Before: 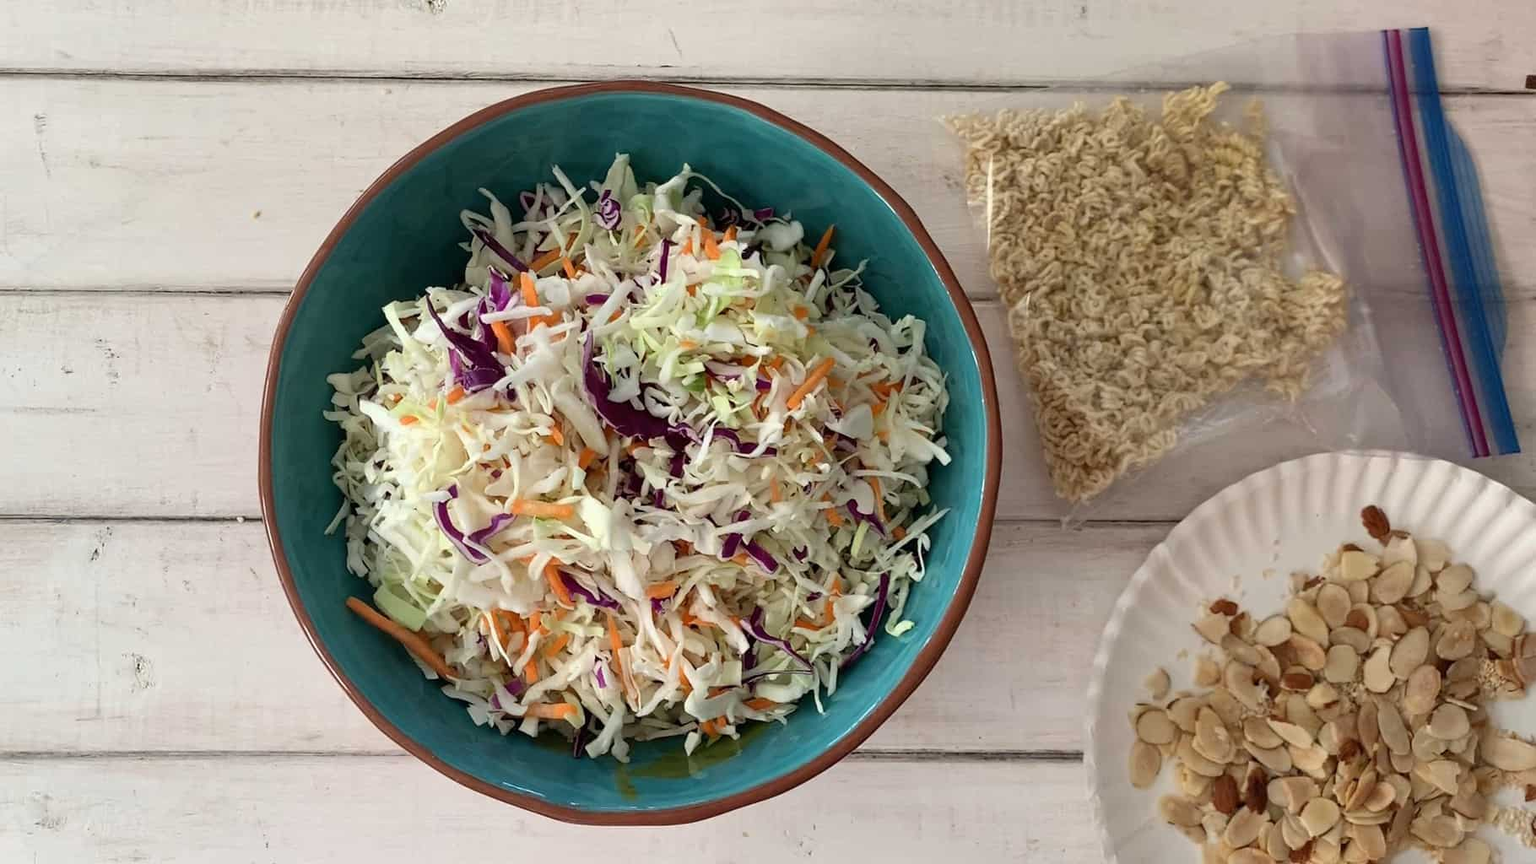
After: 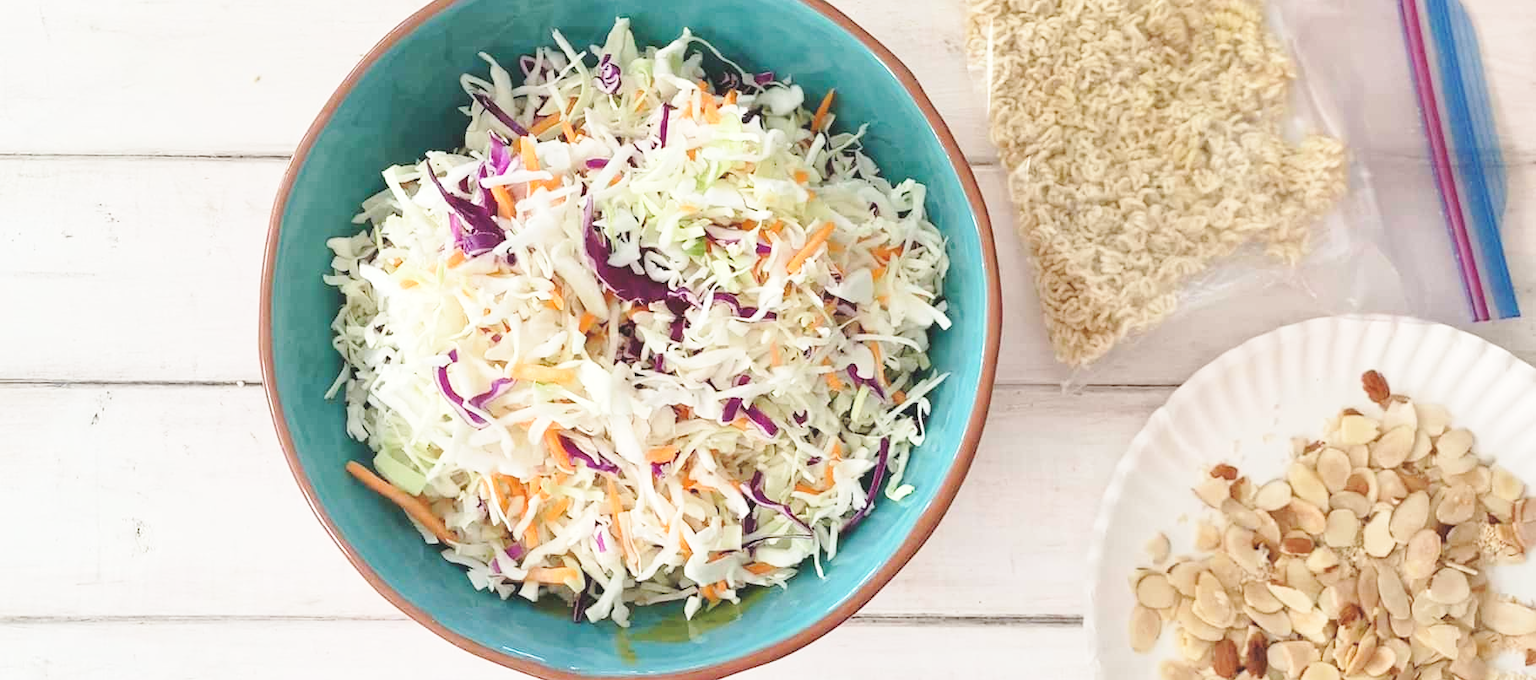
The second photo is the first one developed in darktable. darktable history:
contrast brightness saturation: brightness 0.15
base curve: curves: ch0 [(0, 0) (0.028, 0.03) (0.121, 0.232) (0.46, 0.748) (0.859, 0.968) (1, 1)], preserve colors none
crop and rotate: top 15.774%, bottom 5.506%
exposure: black level correction -0.008, exposure 0.067 EV, compensate highlight preservation false
